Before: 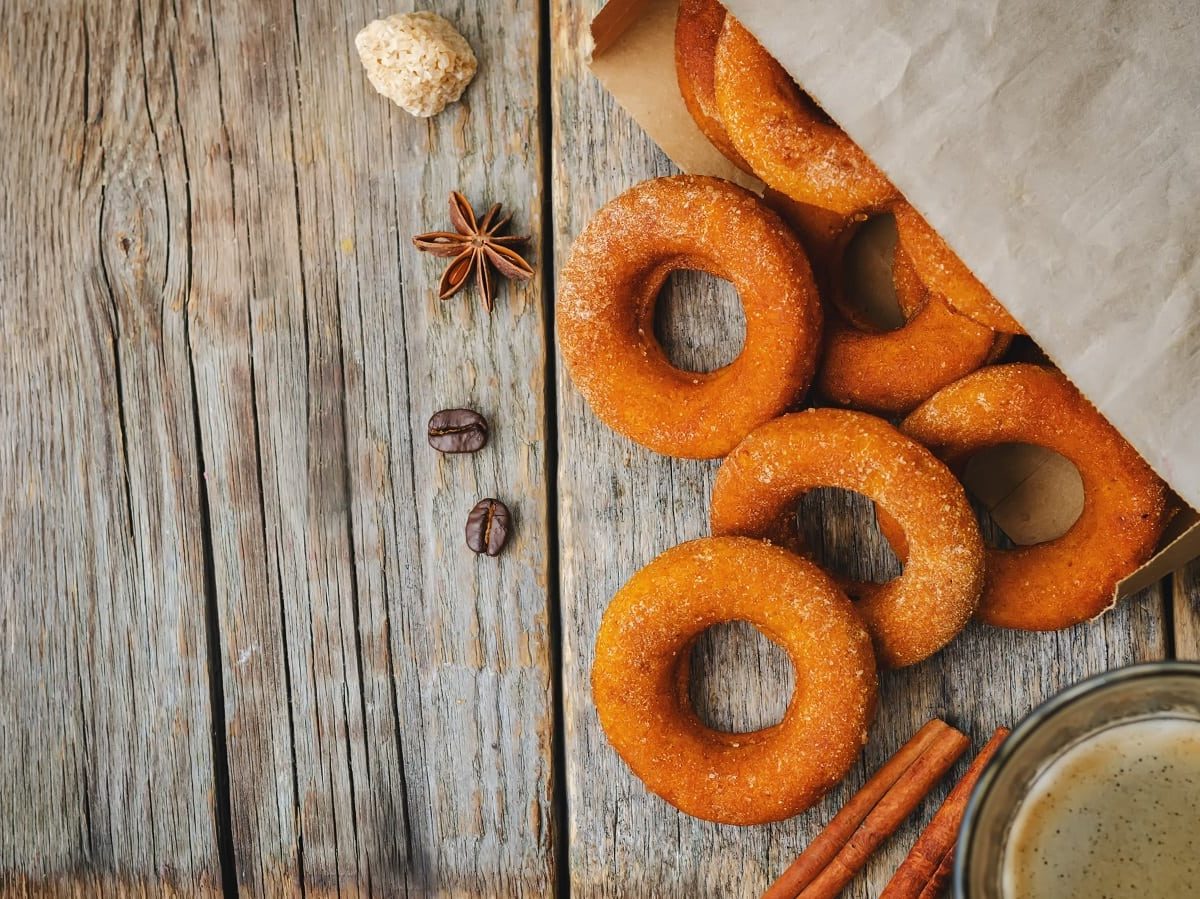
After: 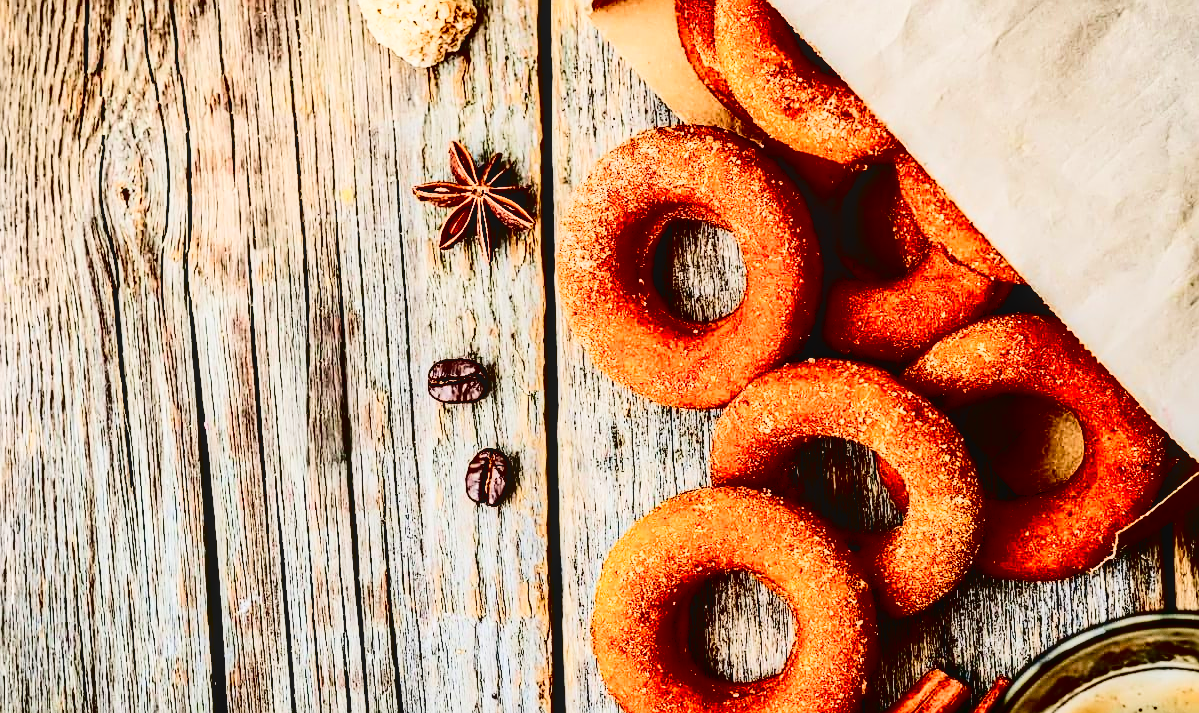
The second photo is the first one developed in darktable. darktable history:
exposure: exposure 0.603 EV, compensate highlight preservation false
contrast brightness saturation: contrast 0.787, brightness -0.993, saturation 0.983
local contrast: on, module defaults
color balance rgb: linear chroma grading › mid-tones 7.423%, perceptual saturation grading › global saturation -10.66%, perceptual saturation grading › highlights -26.391%, perceptual saturation grading › shadows 21.21%, perceptual brilliance grading › global brilliance 2.944%, perceptual brilliance grading › highlights -2.956%, perceptual brilliance grading › shadows 3.712%, global vibrance 11.864%
sharpen: on, module defaults
filmic rgb: black relative exposure -5.09 EV, white relative exposure 3.97 EV, hardness 2.88, contrast 1.298, highlights saturation mix -9.6%
crop and rotate: top 5.65%, bottom 14.993%
